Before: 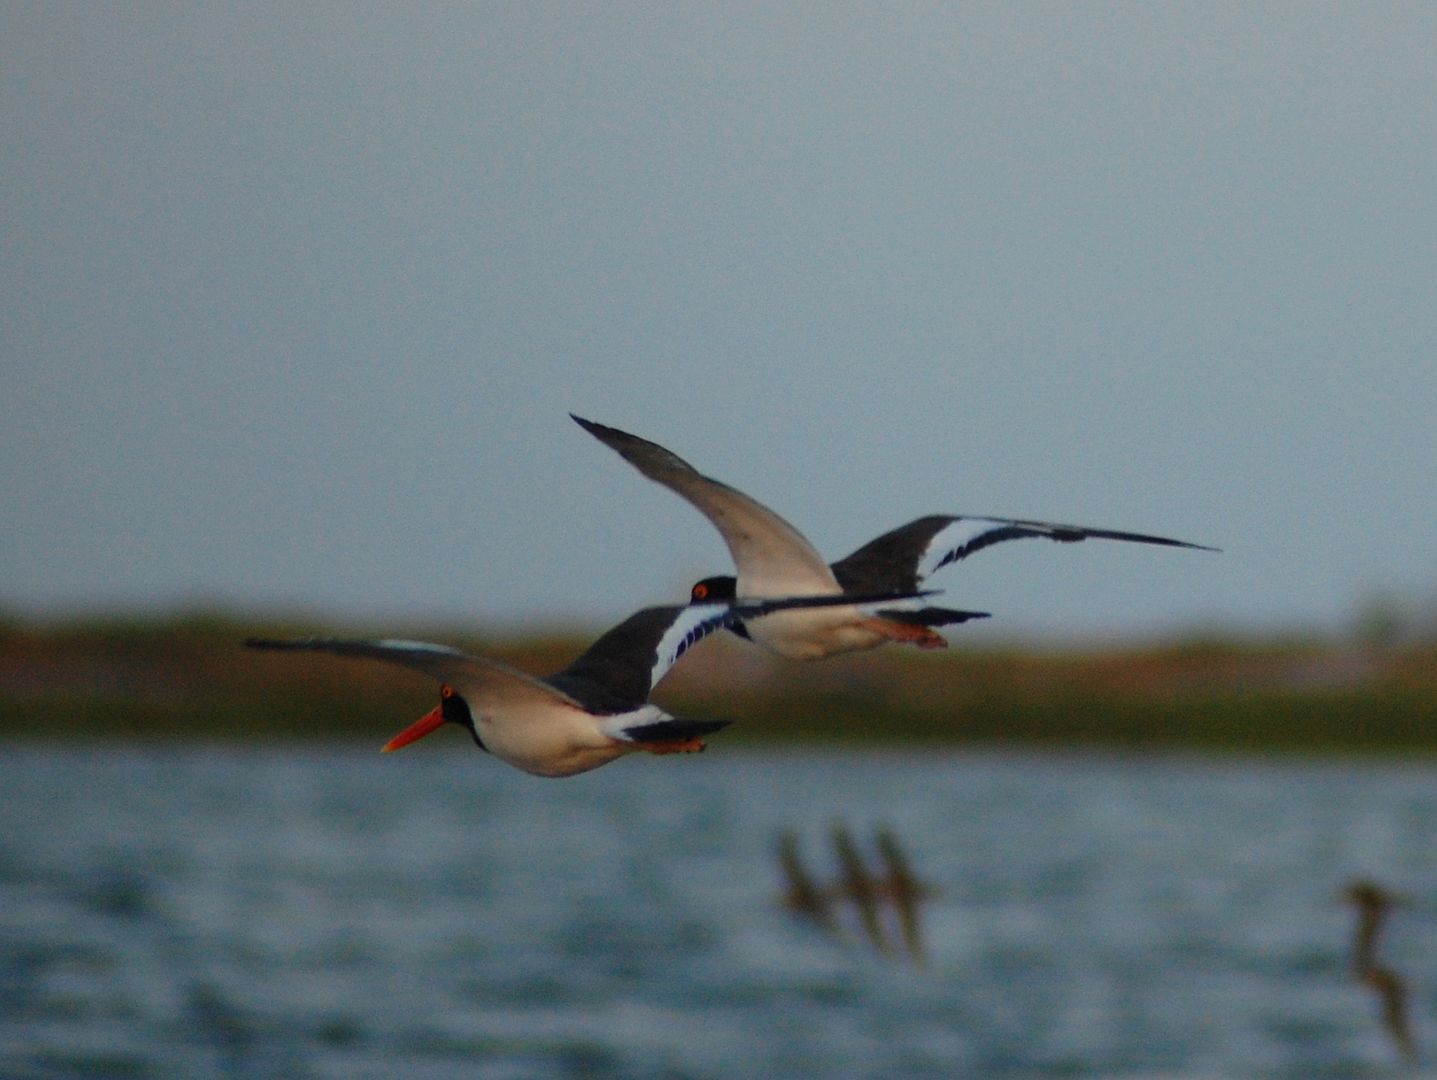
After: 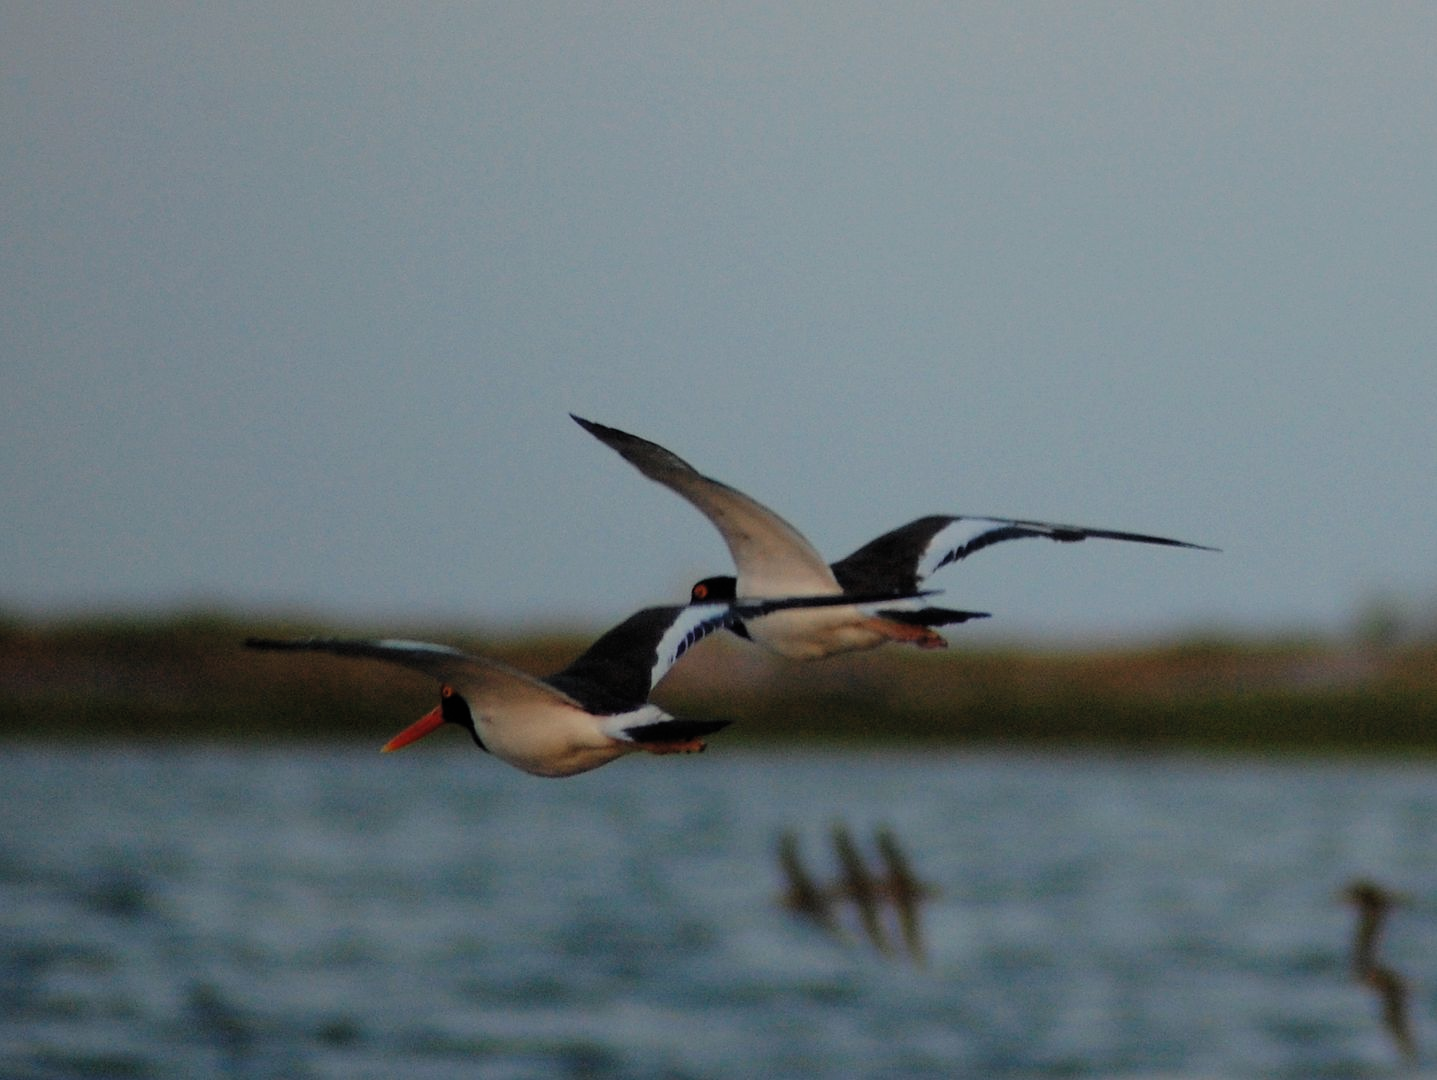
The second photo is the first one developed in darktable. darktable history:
filmic rgb: black relative exposure -7.97 EV, white relative exposure 3.92 EV, threshold 3.05 EV, hardness 4.22, color science v4 (2020), enable highlight reconstruction true
